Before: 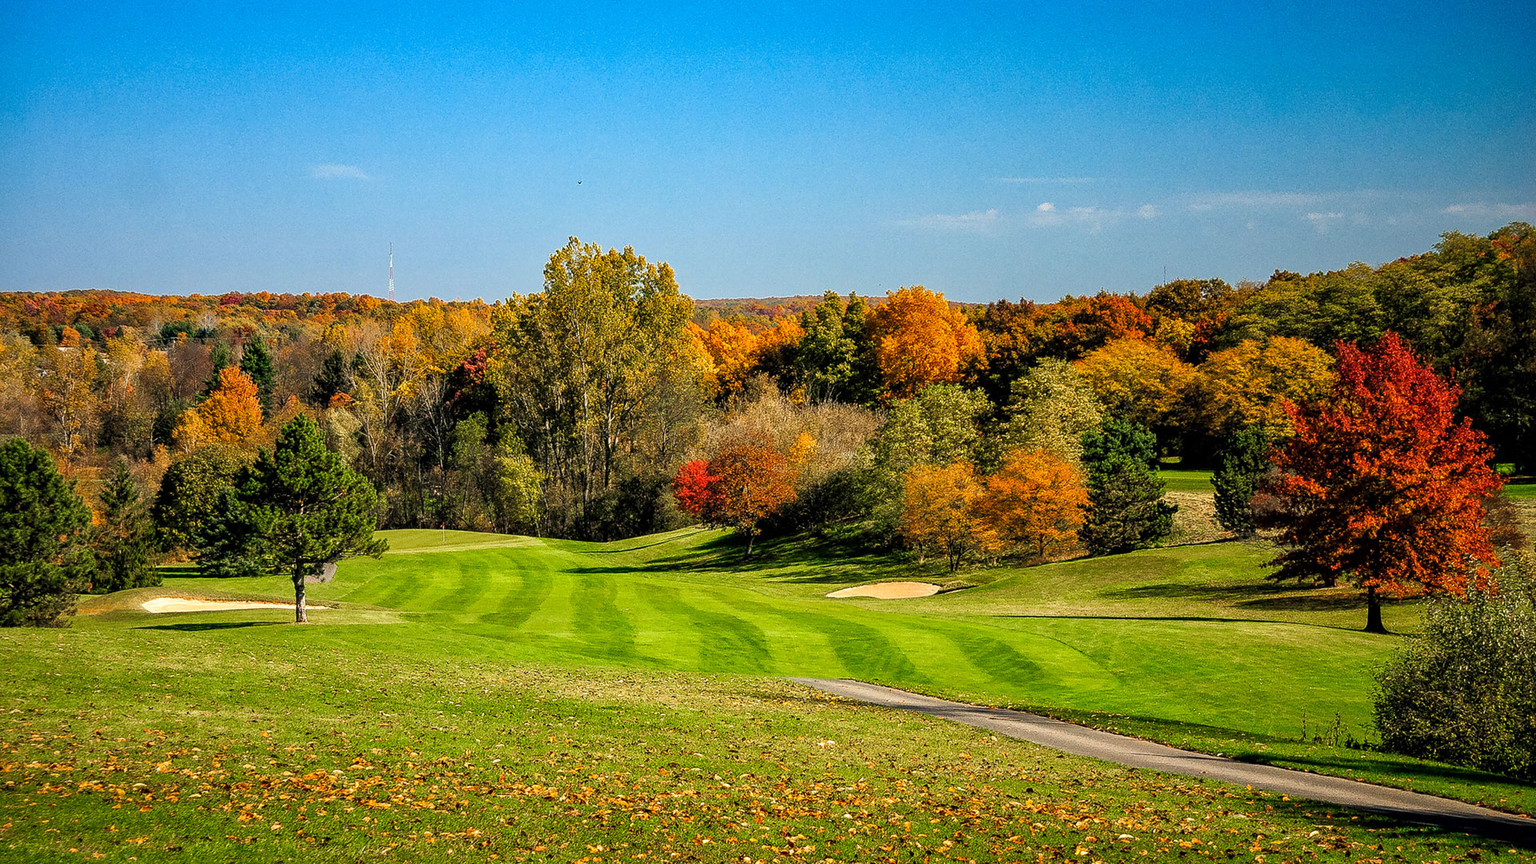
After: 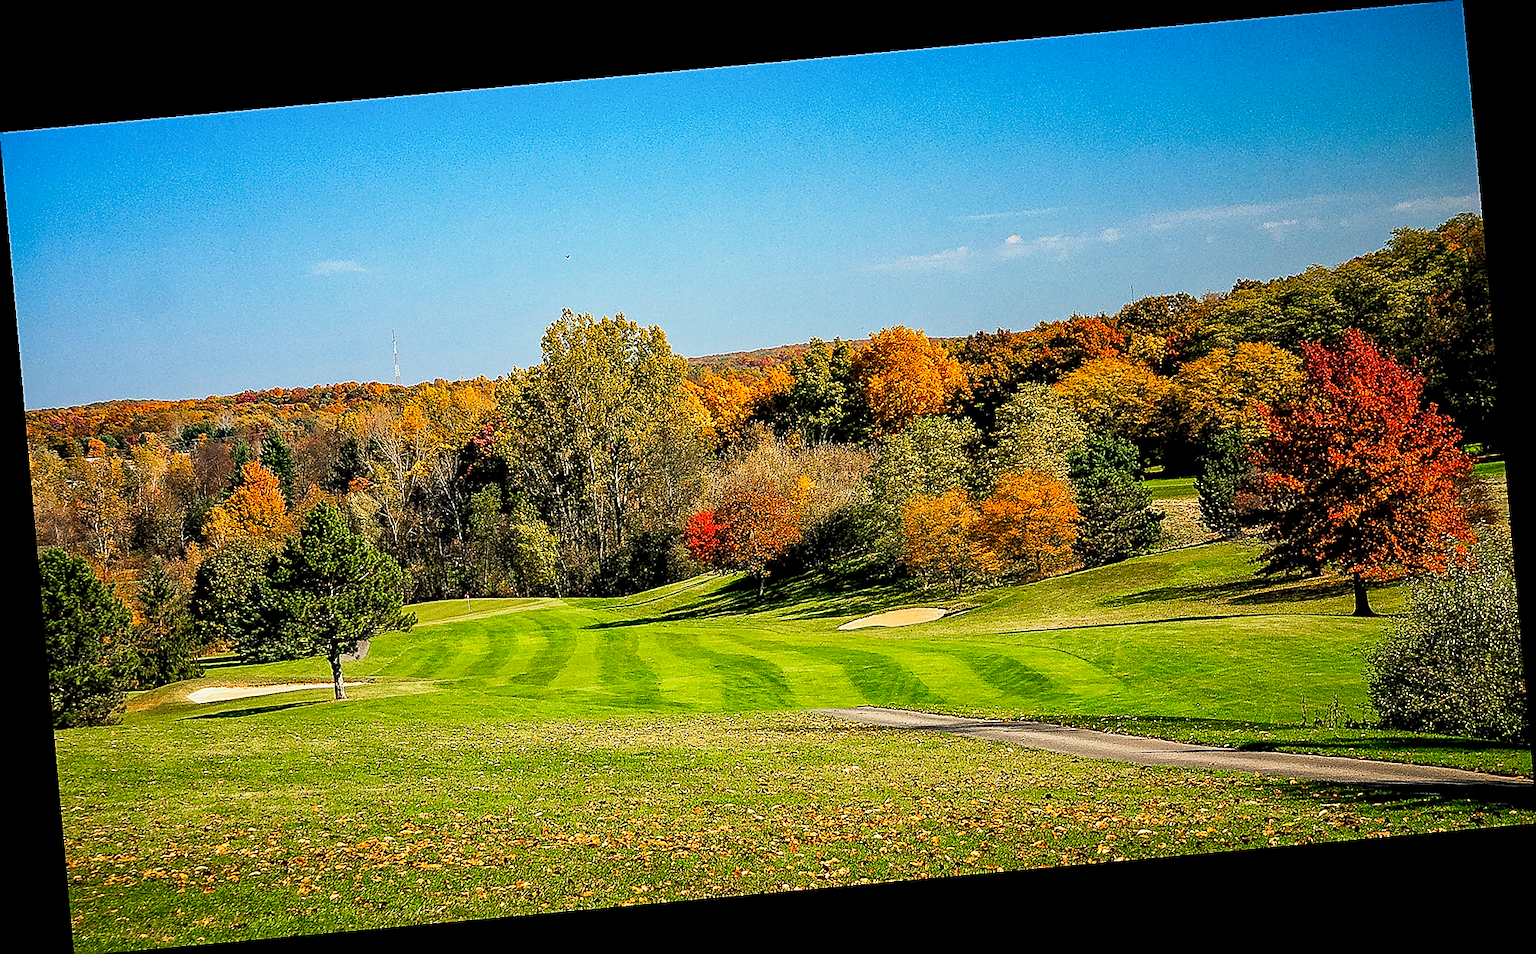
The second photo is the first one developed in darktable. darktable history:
rotate and perspective: rotation -5.2°, automatic cropping off
tone curve: curves: ch0 [(0, 0) (0.003, 0.045) (0.011, 0.051) (0.025, 0.057) (0.044, 0.074) (0.069, 0.096) (0.1, 0.125) (0.136, 0.16) (0.177, 0.201) (0.224, 0.242) (0.277, 0.299) (0.335, 0.362) (0.399, 0.432) (0.468, 0.512) (0.543, 0.601) (0.623, 0.691) (0.709, 0.786) (0.801, 0.876) (0.898, 0.927) (1, 1)], preserve colors none
exposure: black level correction 0.009, exposure -0.159 EV, compensate highlight preservation false
sharpen: radius 1.4, amount 1.25, threshold 0.7
